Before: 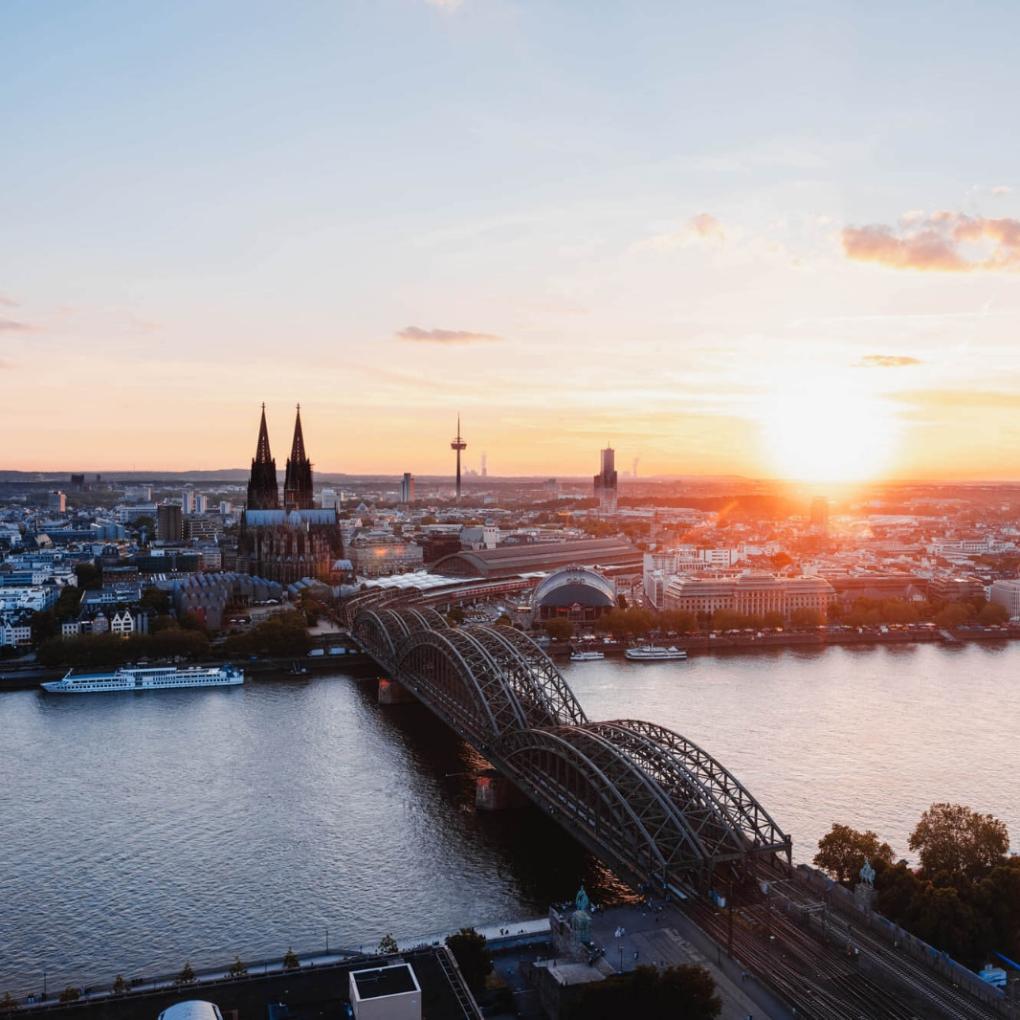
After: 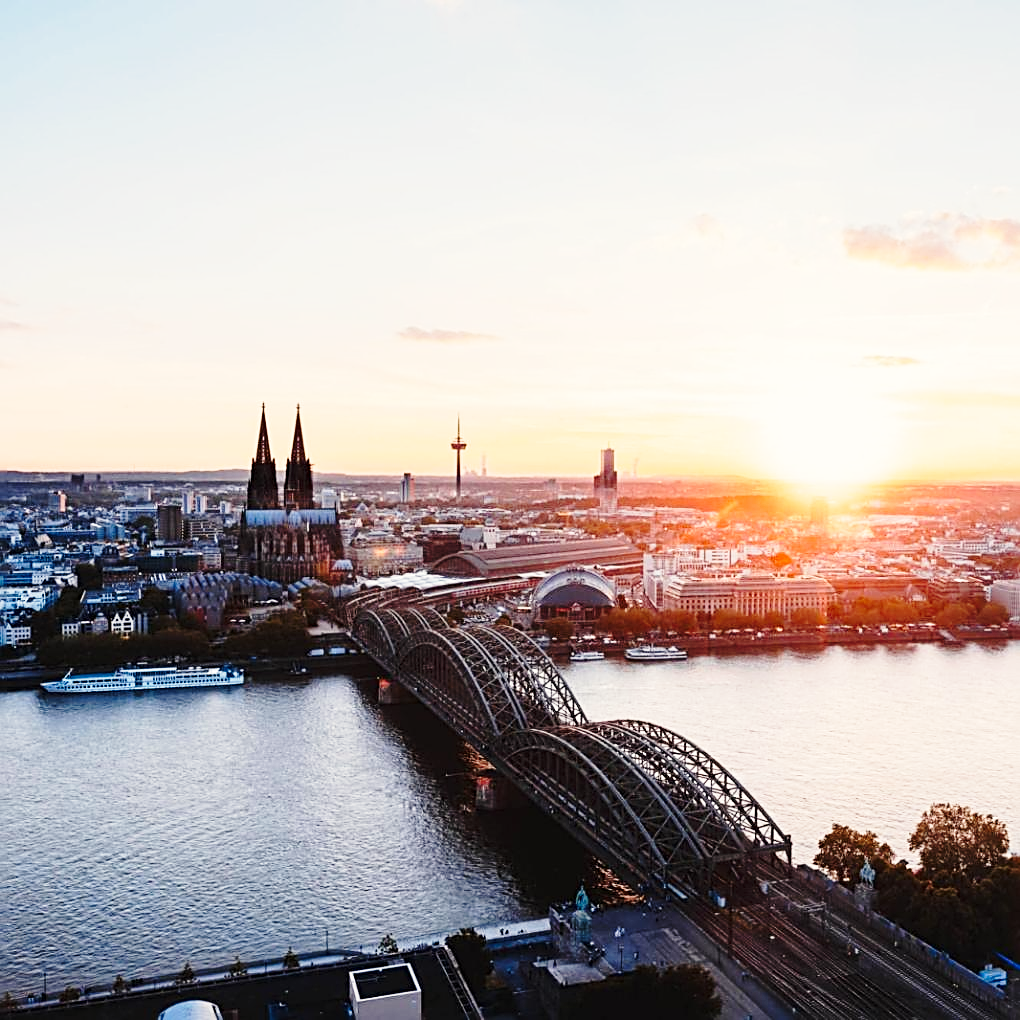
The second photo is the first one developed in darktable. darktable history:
exposure: compensate highlight preservation false
sharpen: radius 2.584, amount 0.688
color correction: highlights b* 3
base curve: curves: ch0 [(0, 0) (0.028, 0.03) (0.121, 0.232) (0.46, 0.748) (0.859, 0.968) (1, 1)], preserve colors none
